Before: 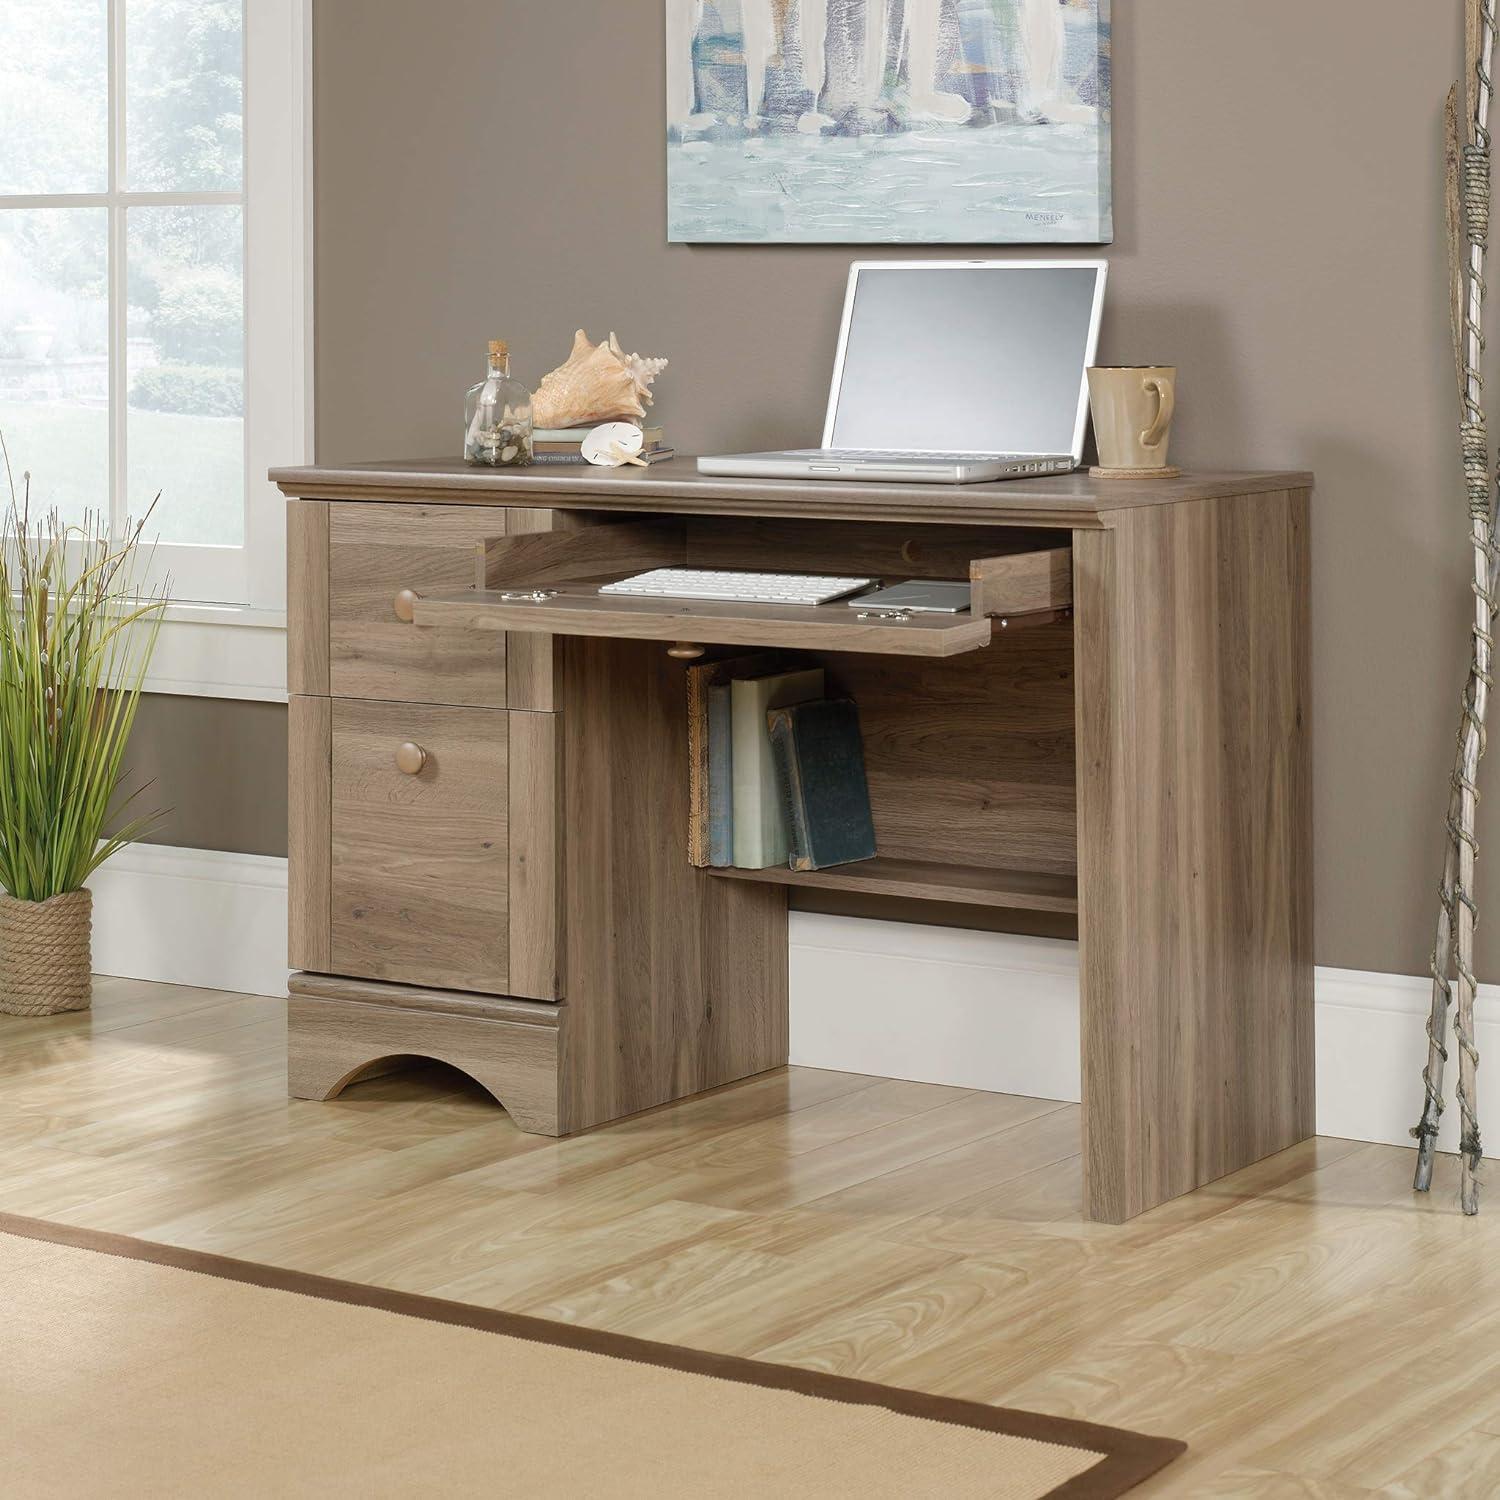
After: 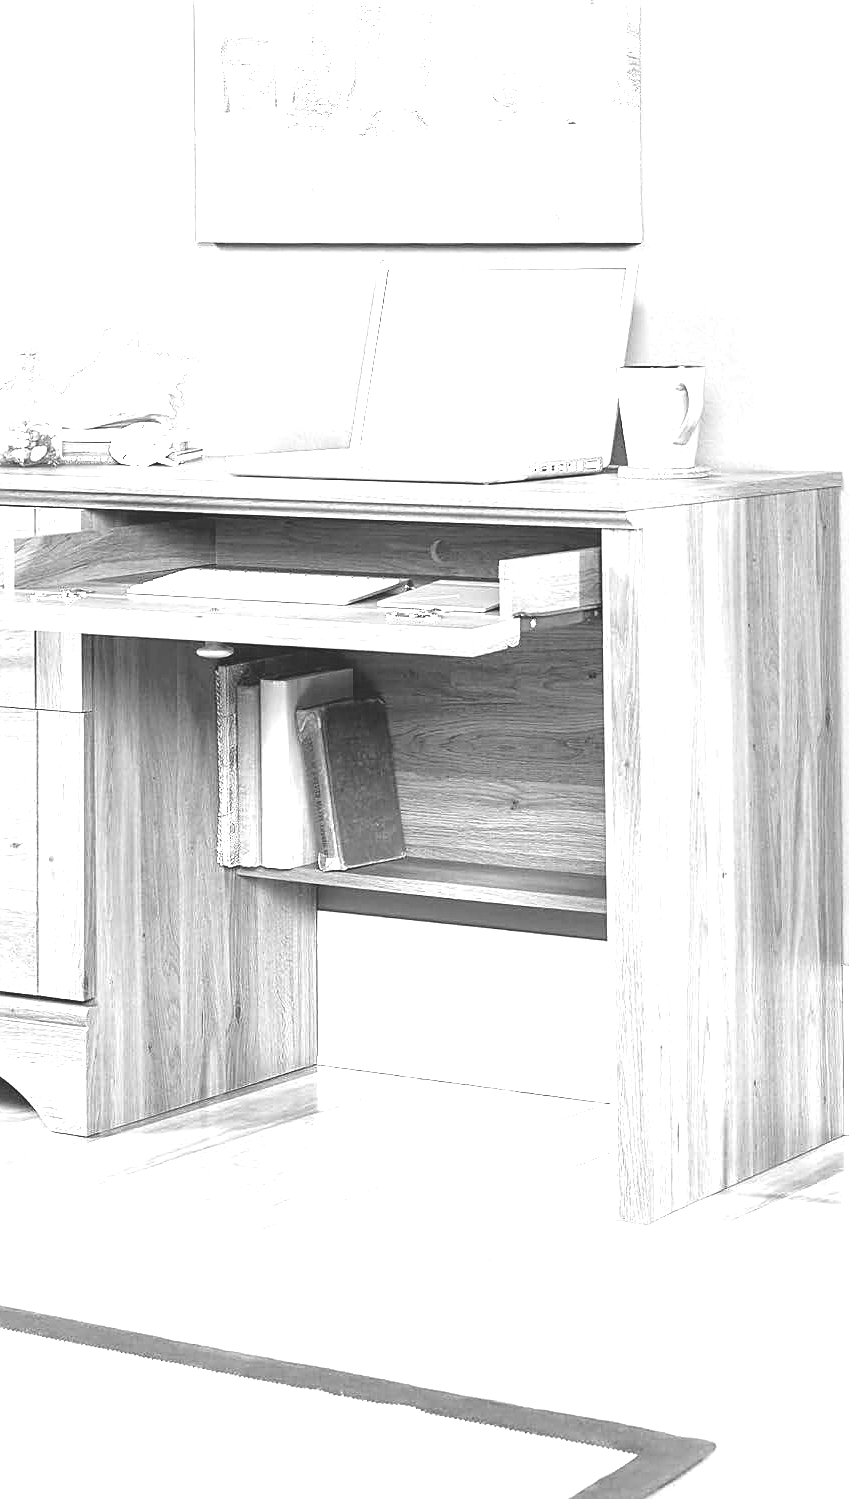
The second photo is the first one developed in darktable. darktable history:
velvia: on, module defaults
sharpen: on, module defaults
color correction: highlights a* 1.83, highlights b* 34.02, shadows a* -36.68, shadows b* -5.48
monochrome: a 26.22, b 42.67, size 0.8
exposure: black level correction 0.001, exposure 2 EV, compensate highlight preservation false
crop: left 31.458%, top 0%, right 11.876%
colorize: saturation 60%, source mix 100%
shadows and highlights: shadows 20.55, highlights -20.99, soften with gaussian
